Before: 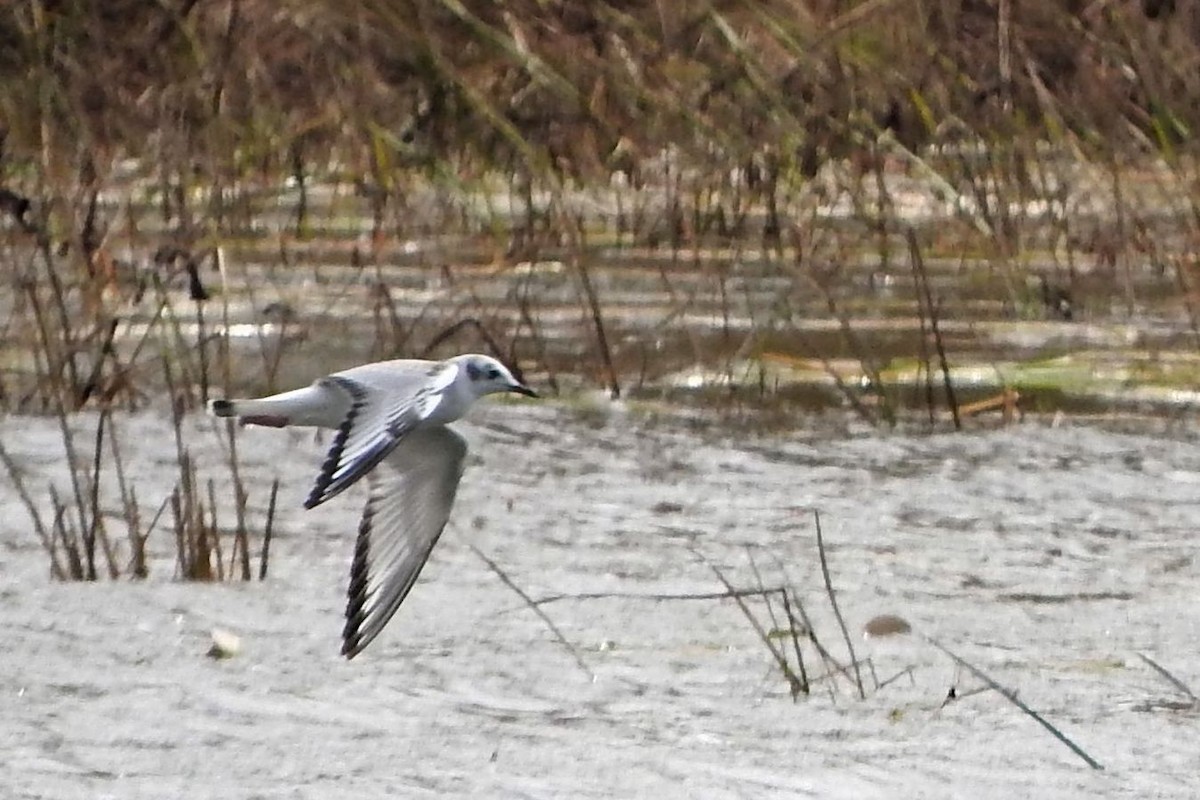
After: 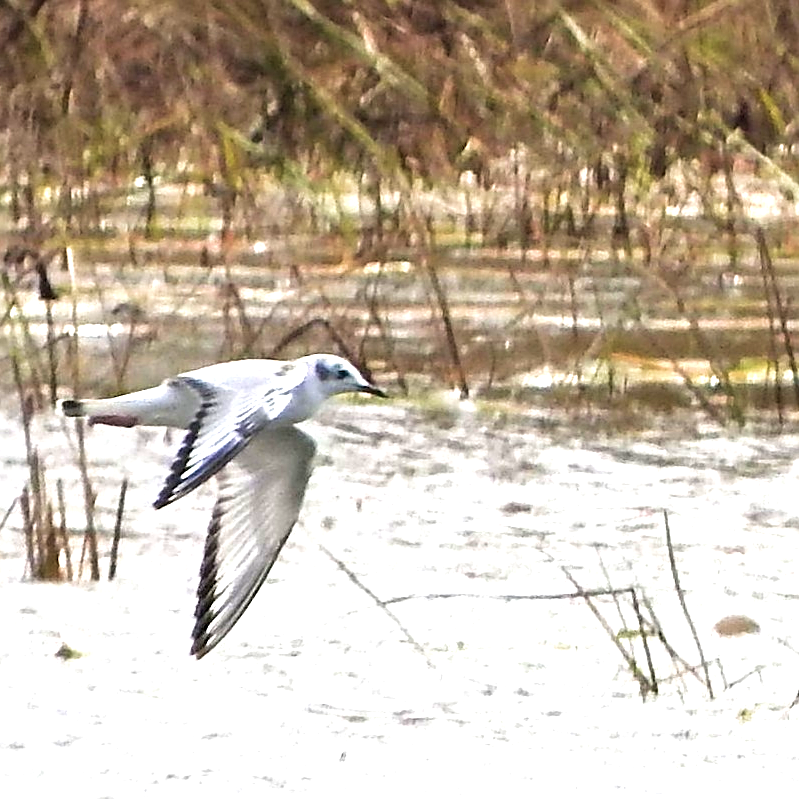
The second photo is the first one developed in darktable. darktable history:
crop and rotate: left 12.648%, right 20.685%
velvia: on, module defaults
sharpen: on, module defaults
exposure: black level correction 0, exposure 1.1 EV, compensate exposure bias true, compensate highlight preservation false
